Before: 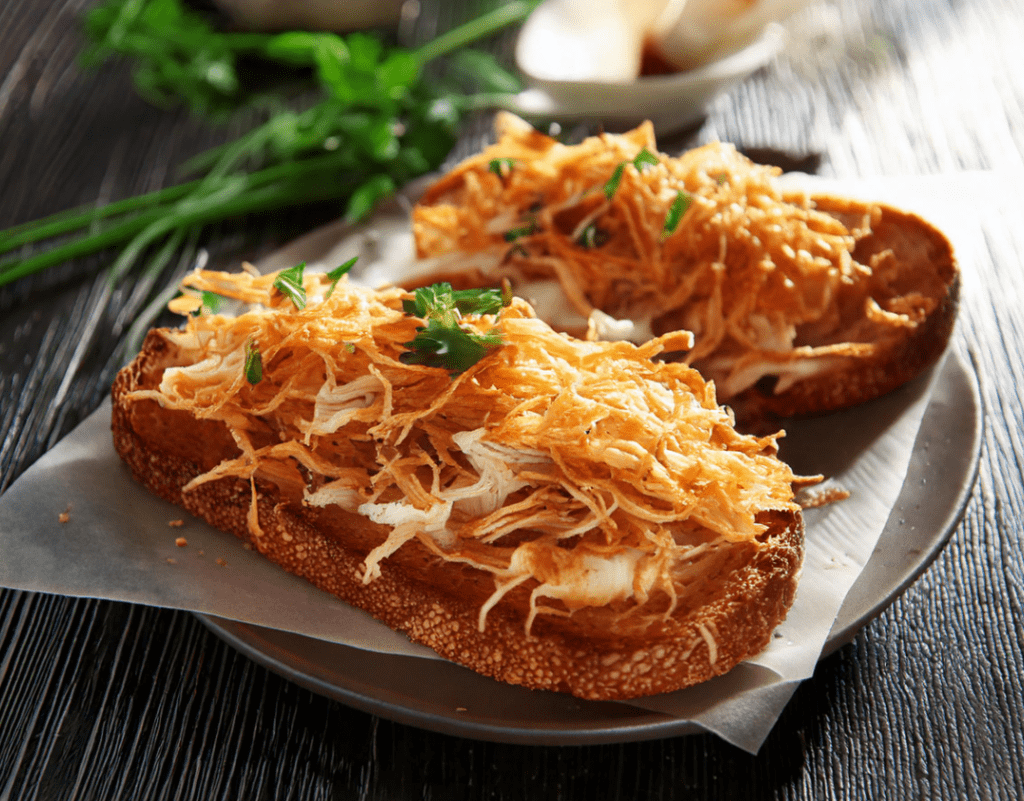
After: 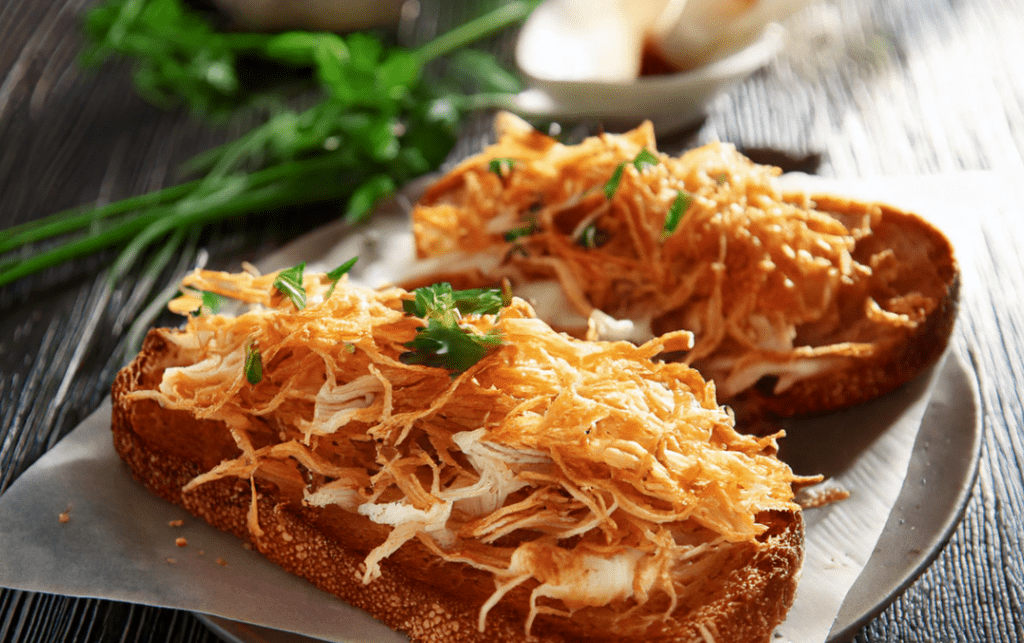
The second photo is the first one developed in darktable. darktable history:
crop: bottom 19.702%
color balance rgb: linear chroma grading › shadows -1.783%, linear chroma grading › highlights -14.493%, linear chroma grading › global chroma -9.953%, linear chroma grading › mid-tones -9.978%, perceptual saturation grading › global saturation 19.288%, global vibrance 20%
